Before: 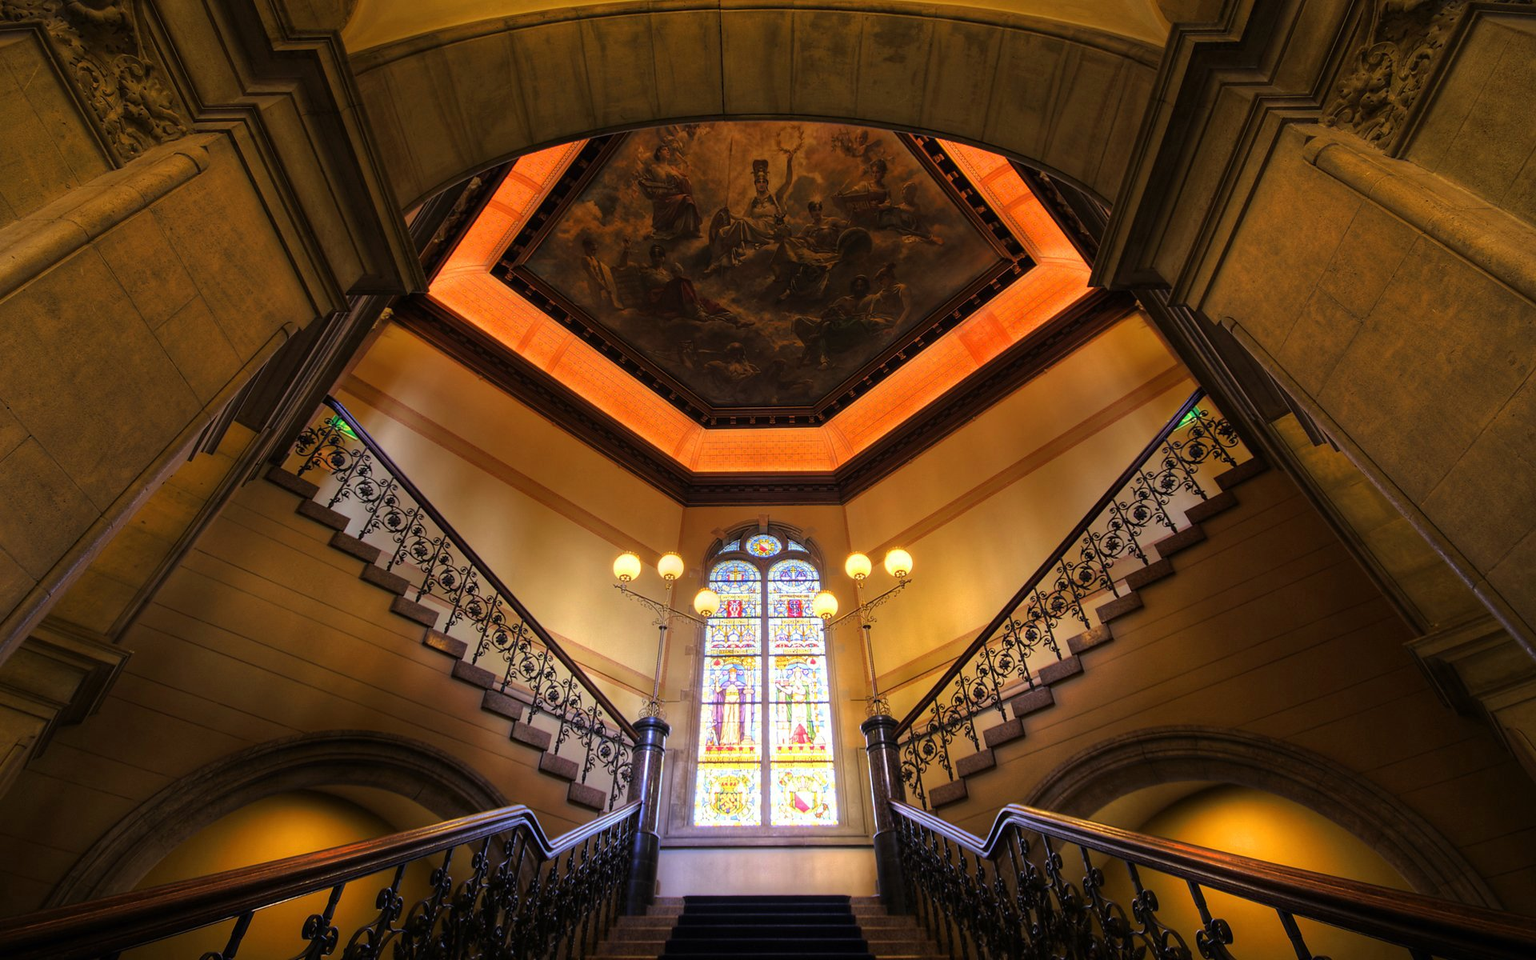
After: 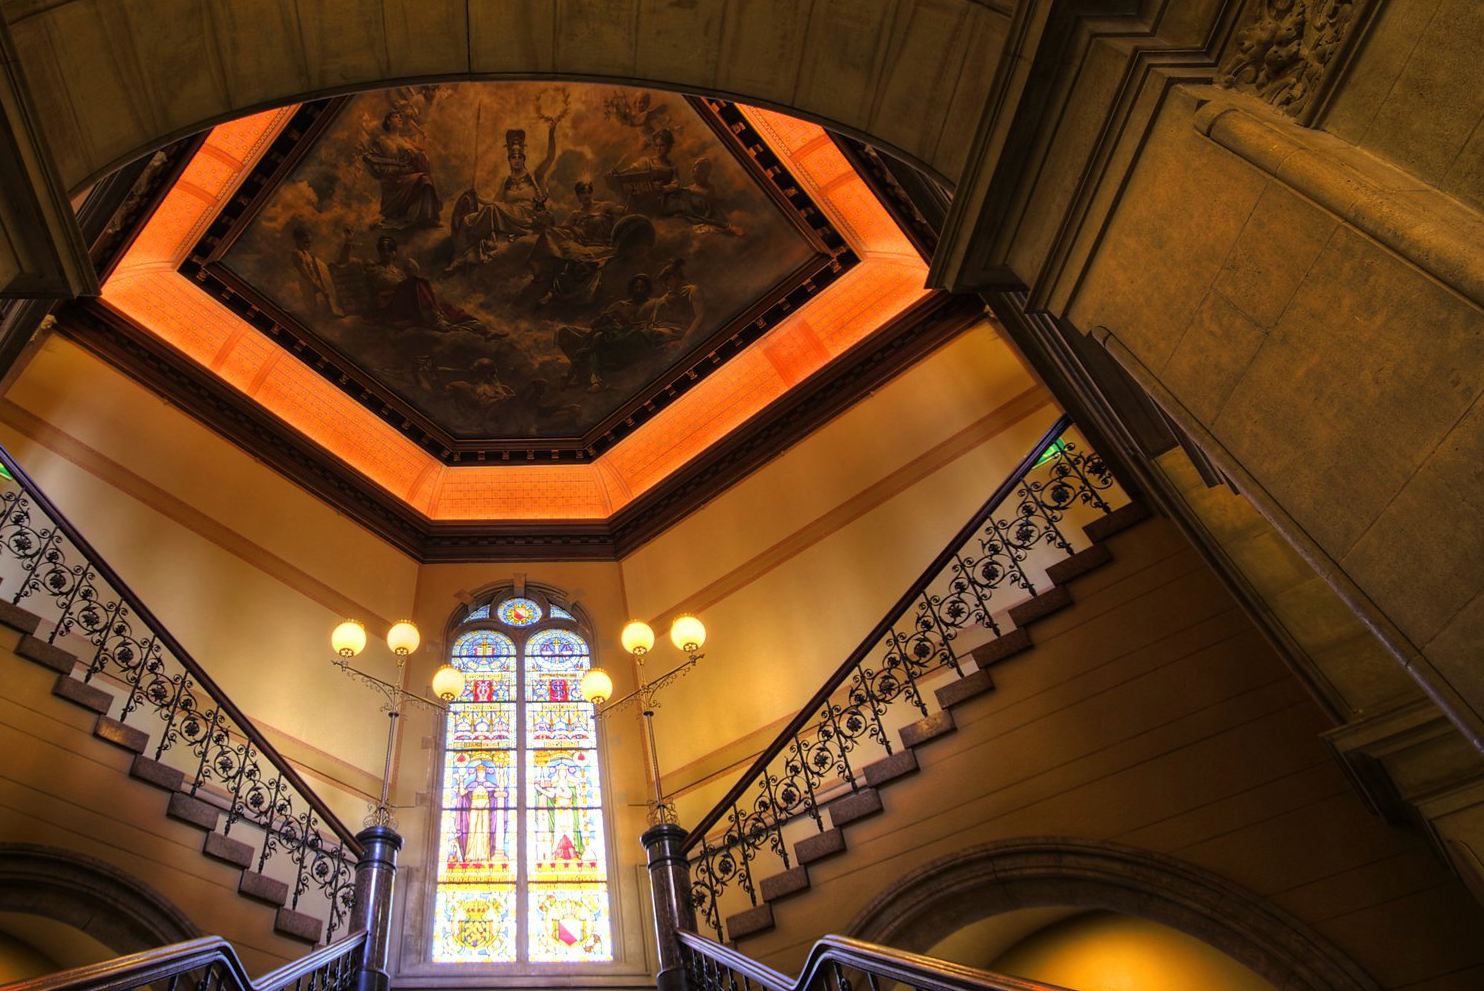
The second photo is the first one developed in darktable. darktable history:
crop: left 22.702%, top 5.878%, bottom 11.512%
